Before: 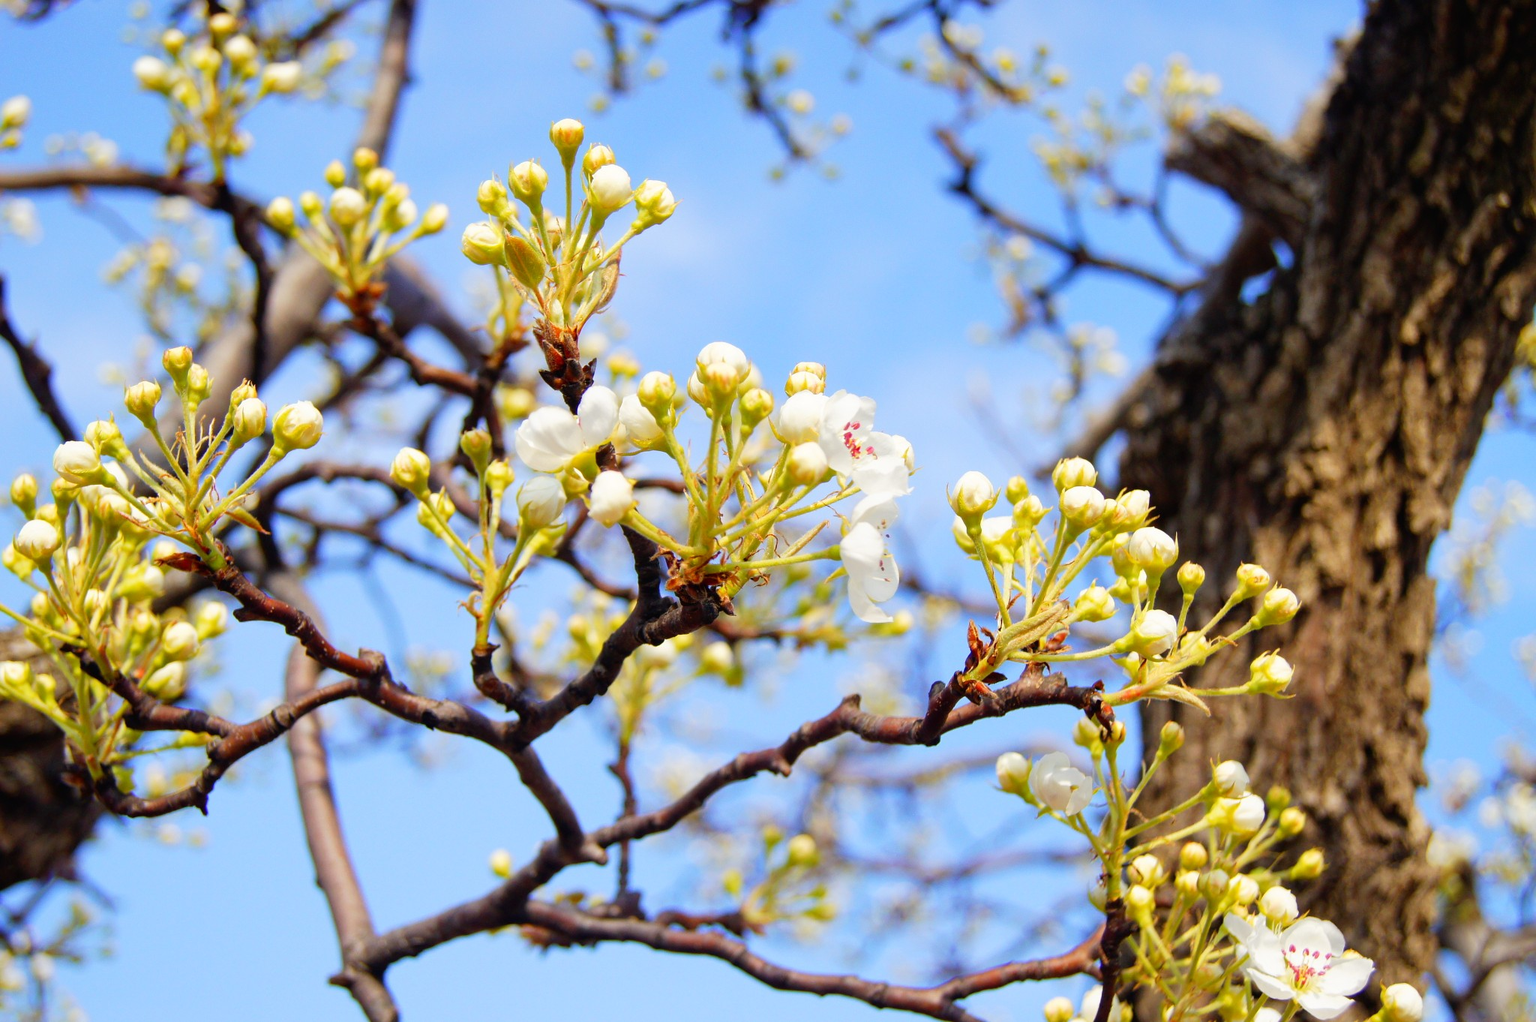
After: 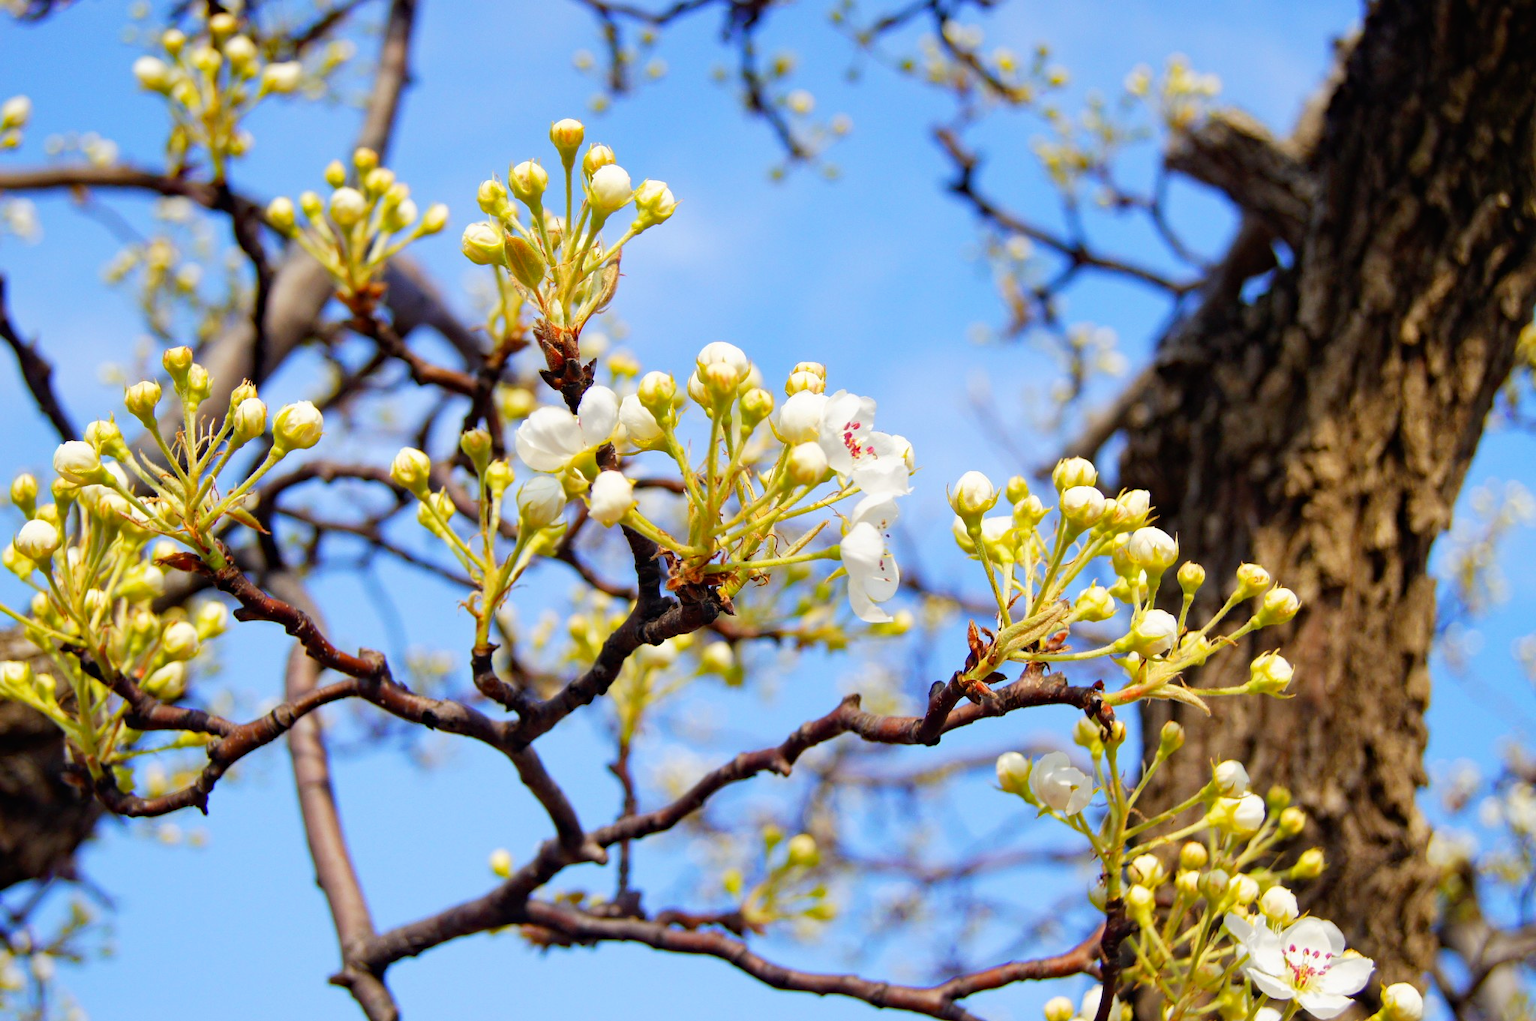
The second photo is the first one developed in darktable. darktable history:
haze removal: adaptive false
levels: levels [0, 0.51, 1]
